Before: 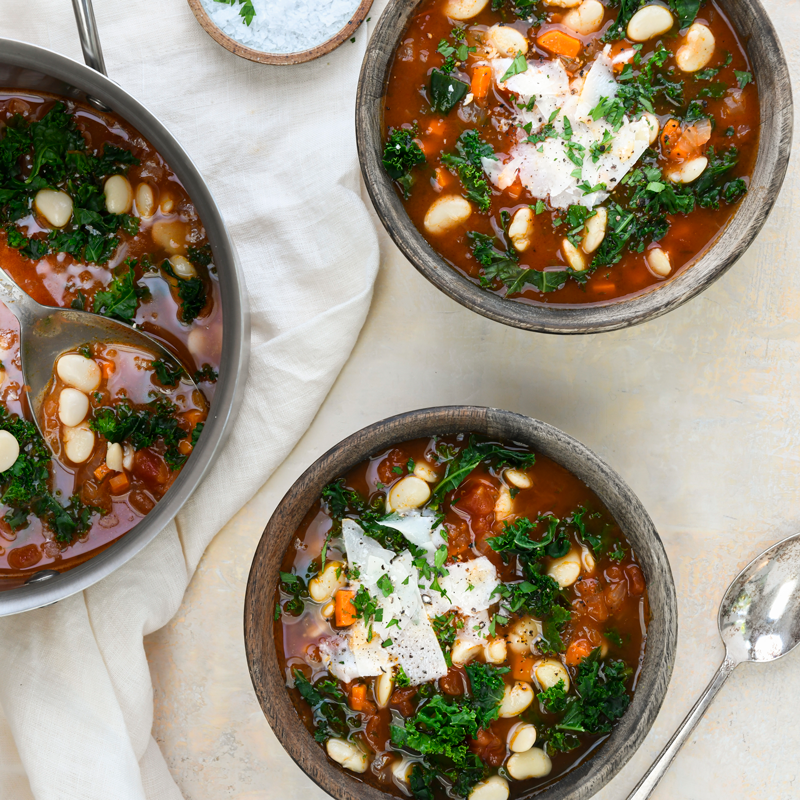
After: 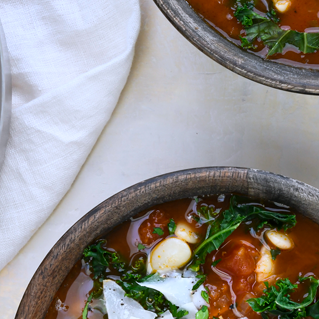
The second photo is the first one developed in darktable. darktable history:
crop: left 30%, top 30%, right 30%, bottom 30%
white balance: red 0.967, blue 1.119, emerald 0.756
tone equalizer: on, module defaults
